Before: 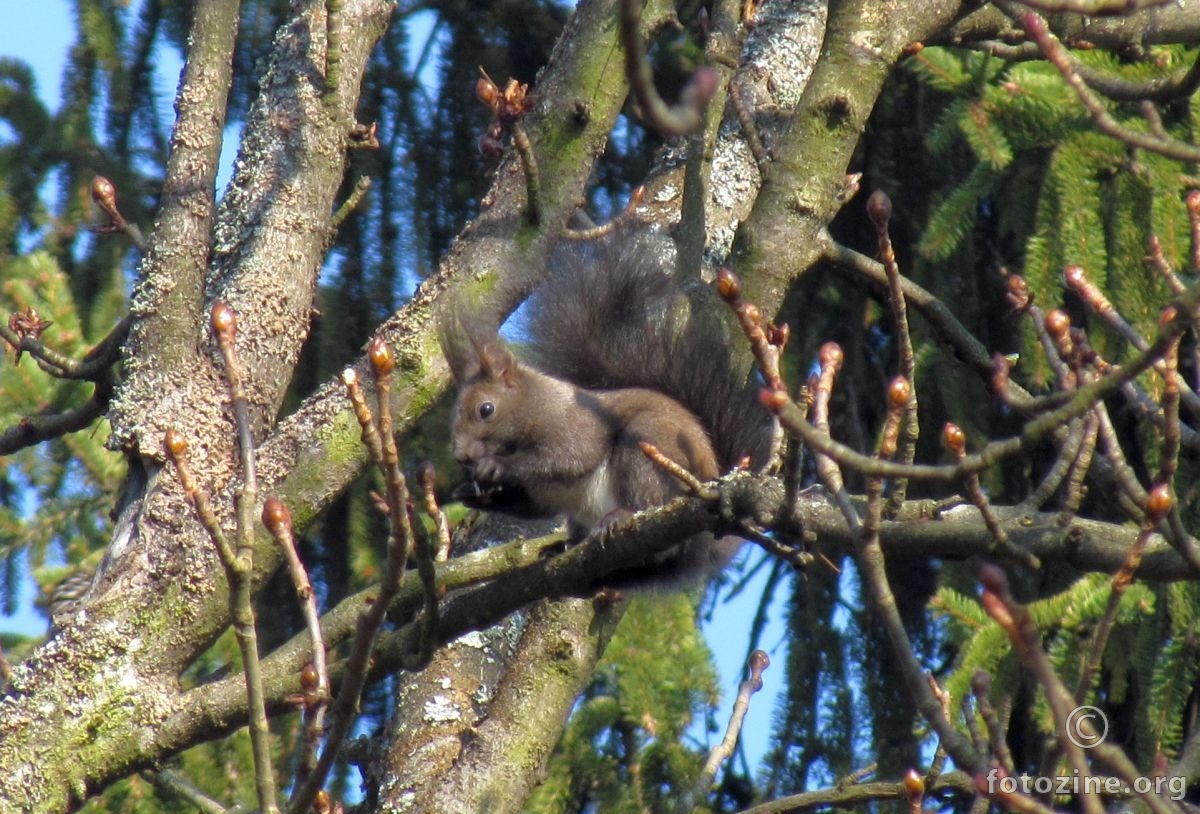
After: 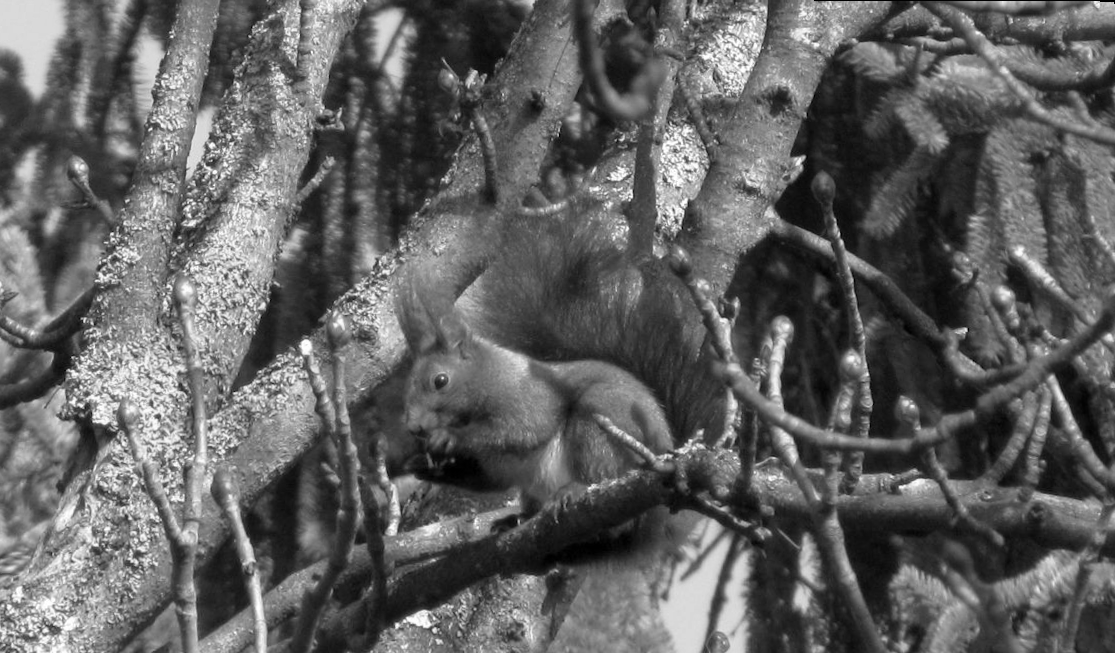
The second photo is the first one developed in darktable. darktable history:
monochrome: on, module defaults
rotate and perspective: rotation 0.215°, lens shift (vertical) -0.139, crop left 0.069, crop right 0.939, crop top 0.002, crop bottom 0.996
crop: bottom 19.644%
